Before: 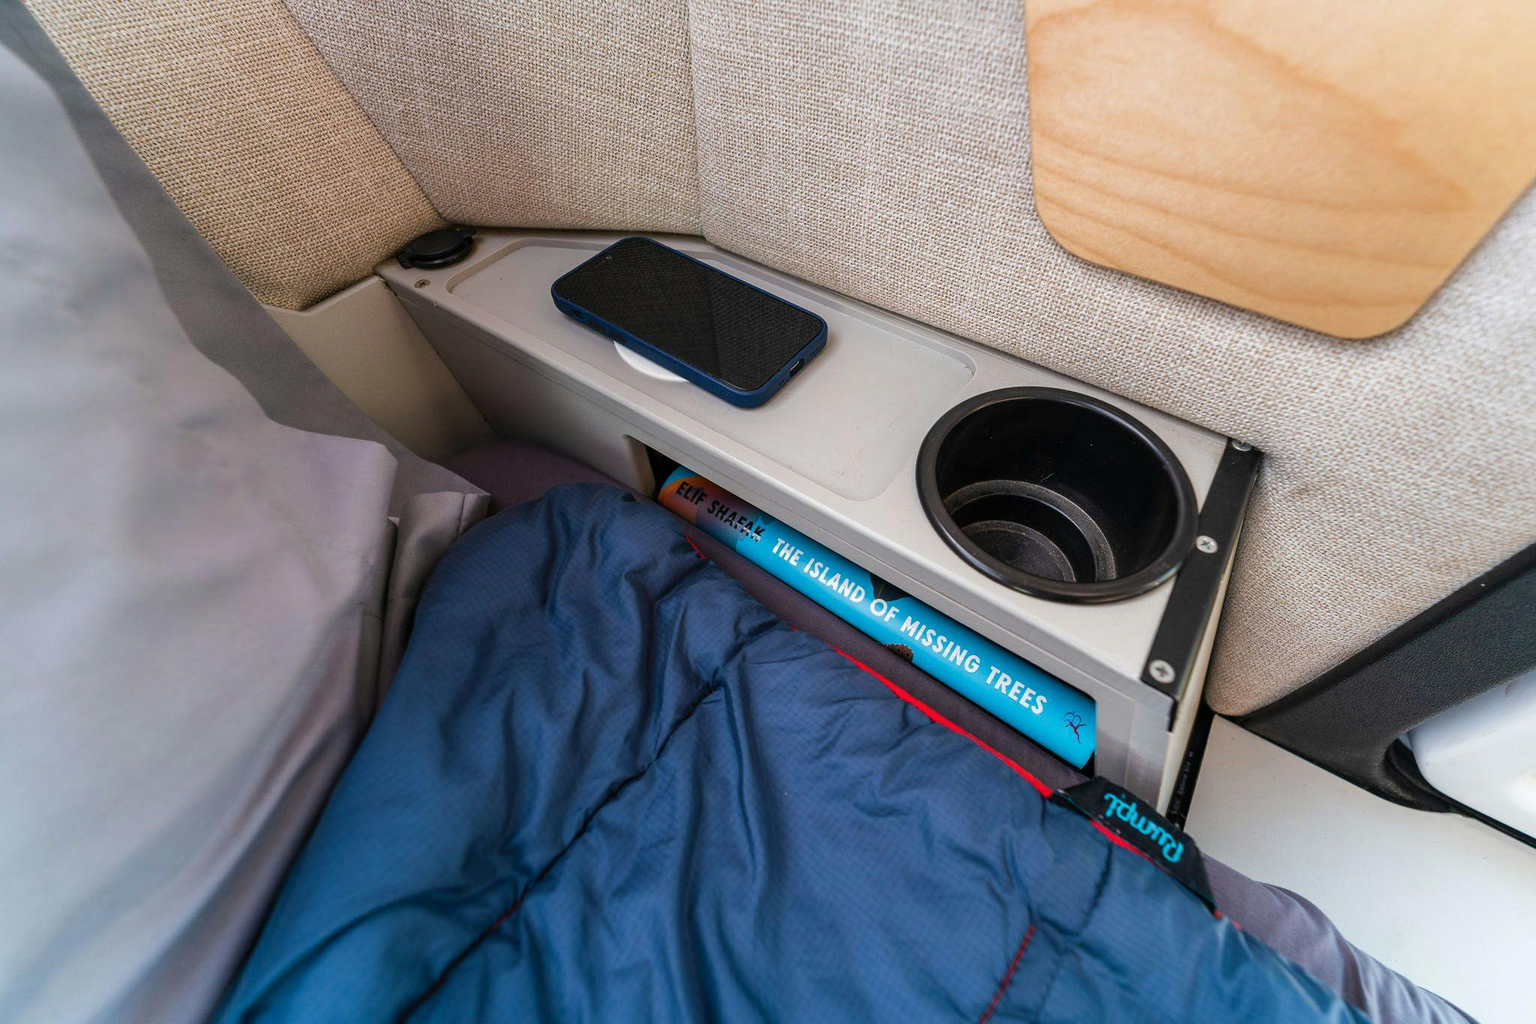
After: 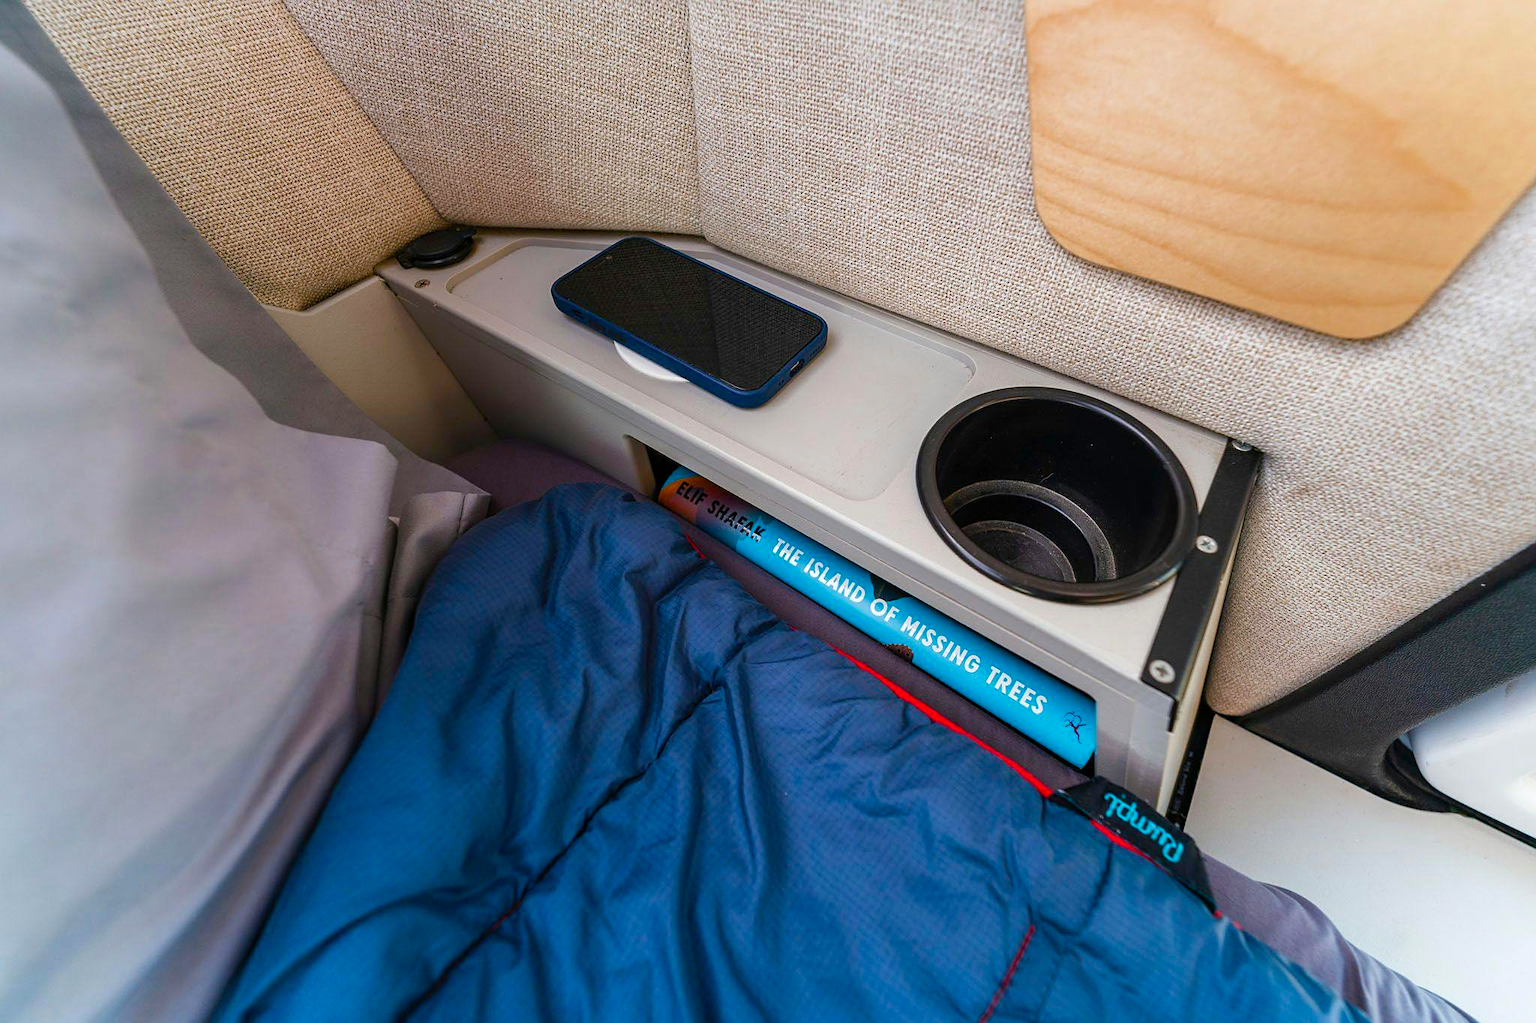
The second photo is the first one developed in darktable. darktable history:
color balance rgb: perceptual saturation grading › global saturation 20%, perceptual saturation grading › highlights -25.346%, perceptual saturation grading › shadows 24.503%, global vibrance 20%
sharpen: amount 0.213
